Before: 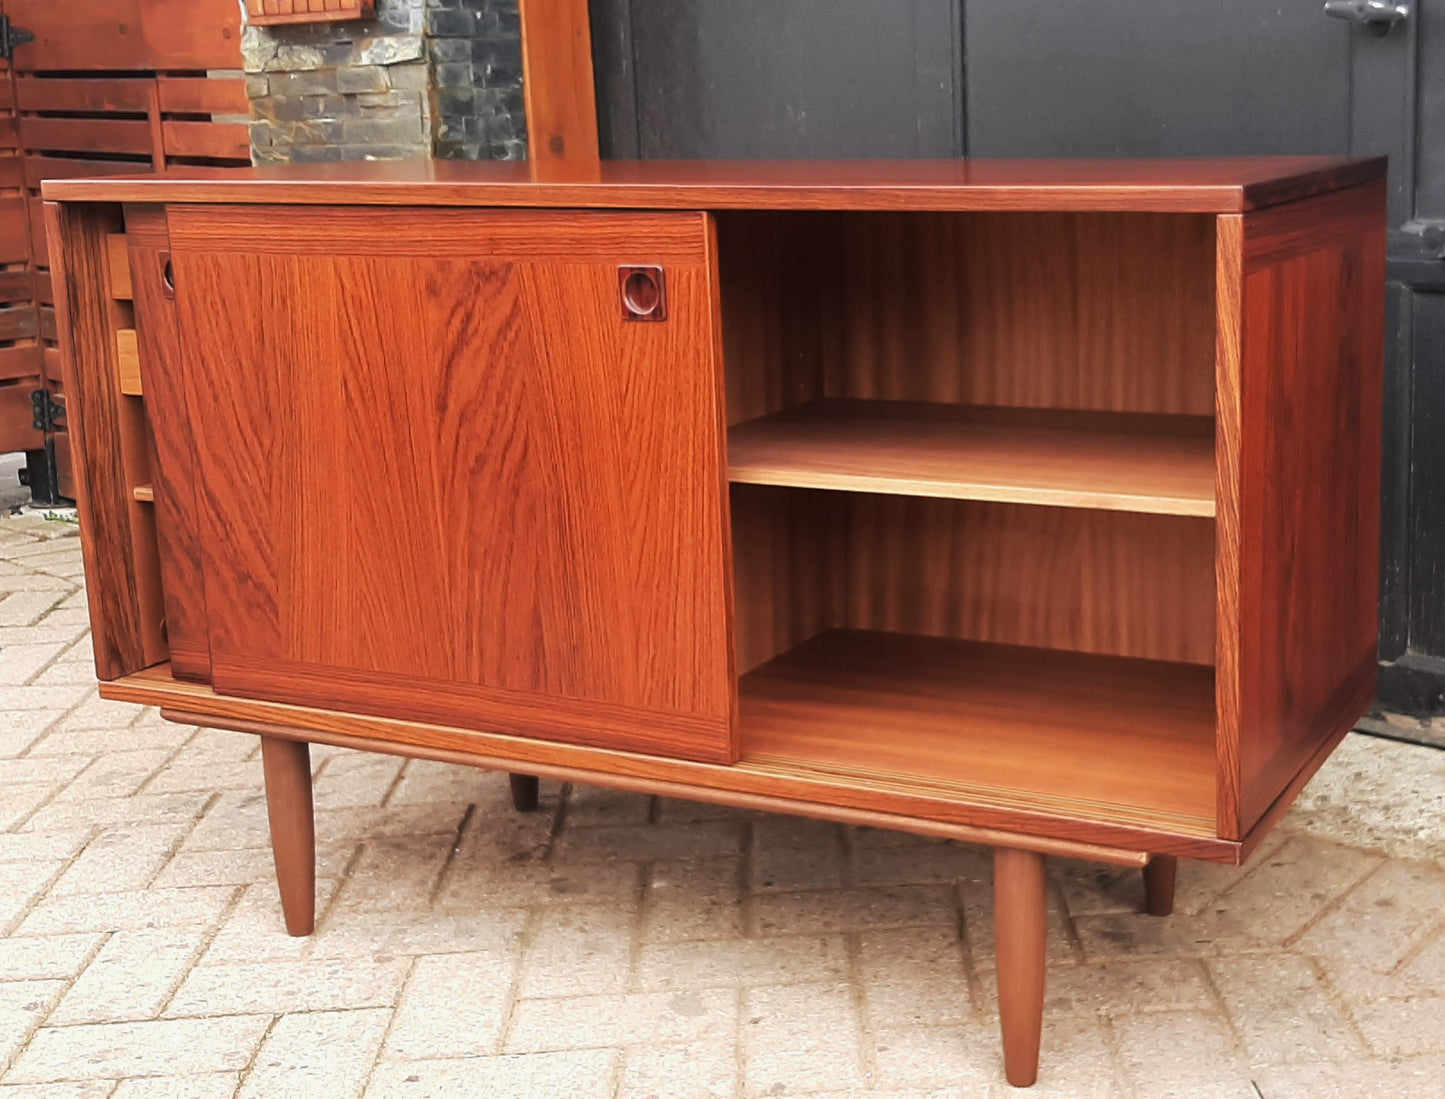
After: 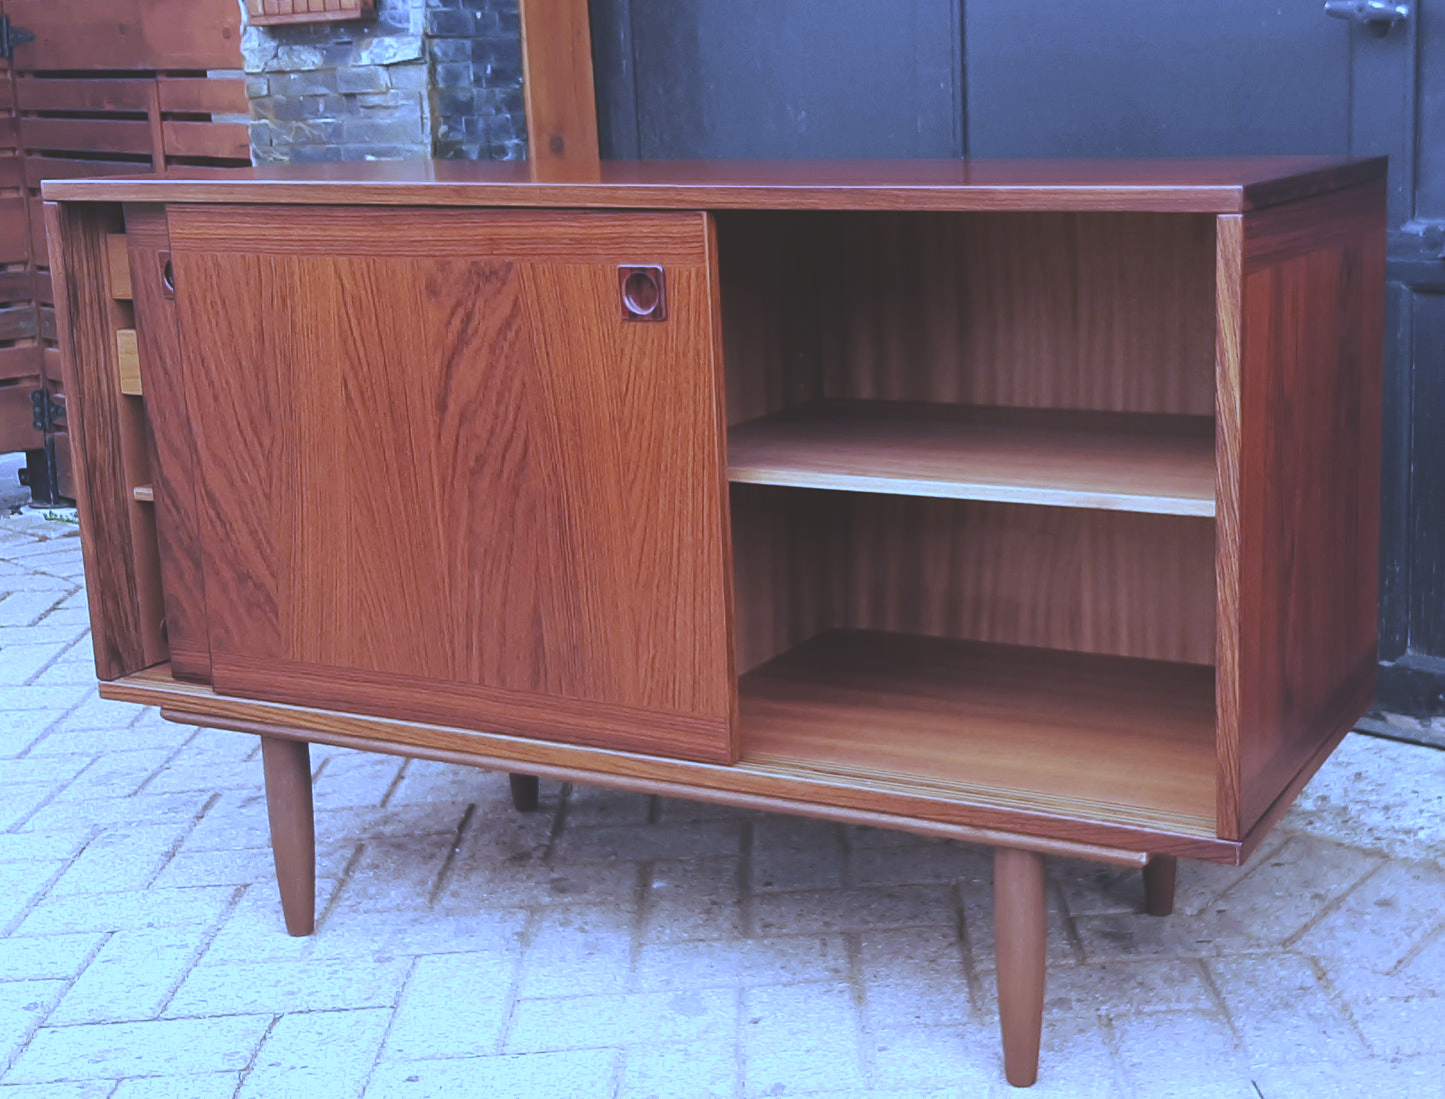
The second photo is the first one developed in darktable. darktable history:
exposure: black level correction -0.023, exposure -0.039 EV, compensate highlight preservation false
white balance: red 0.766, blue 1.537
